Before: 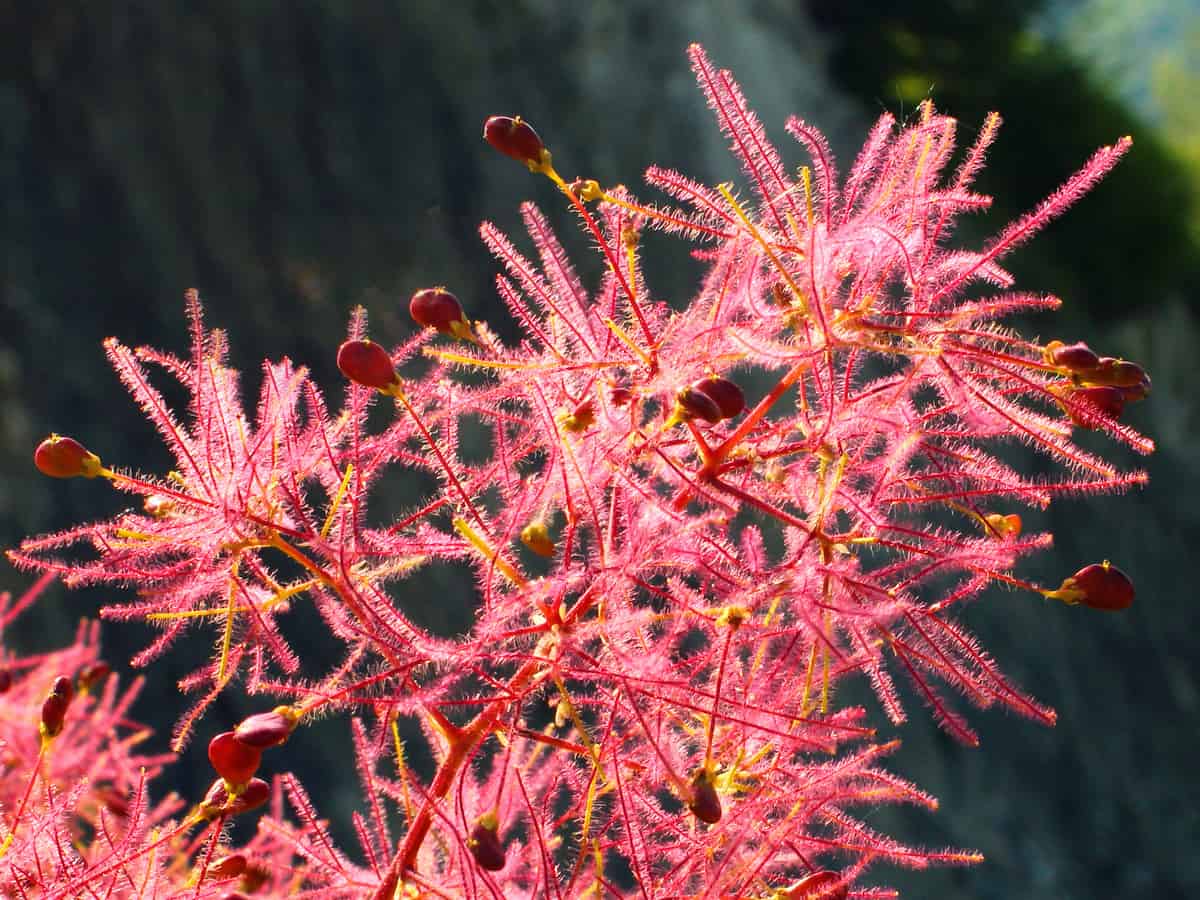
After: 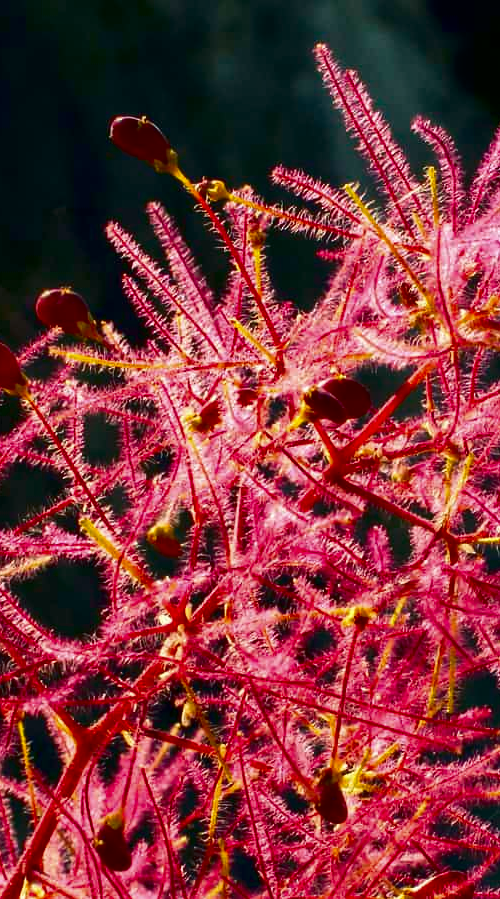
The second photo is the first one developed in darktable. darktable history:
haze removal: adaptive false
contrast brightness saturation: contrast 0.101, brightness -0.276, saturation 0.146
crop: left 31.232%, right 27.039%
exposure: black level correction 0.005, exposure 0.001 EV, compensate highlight preservation false
